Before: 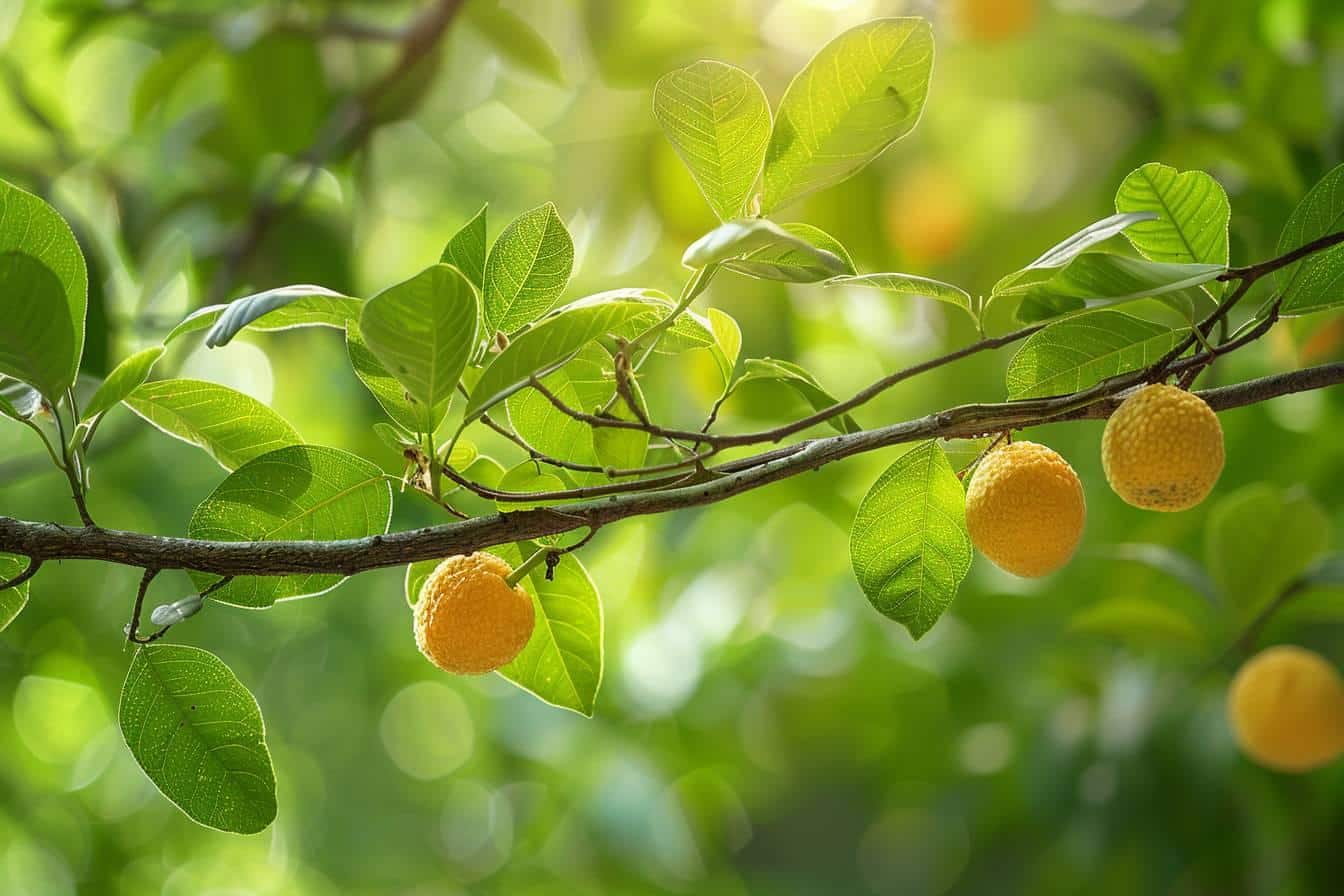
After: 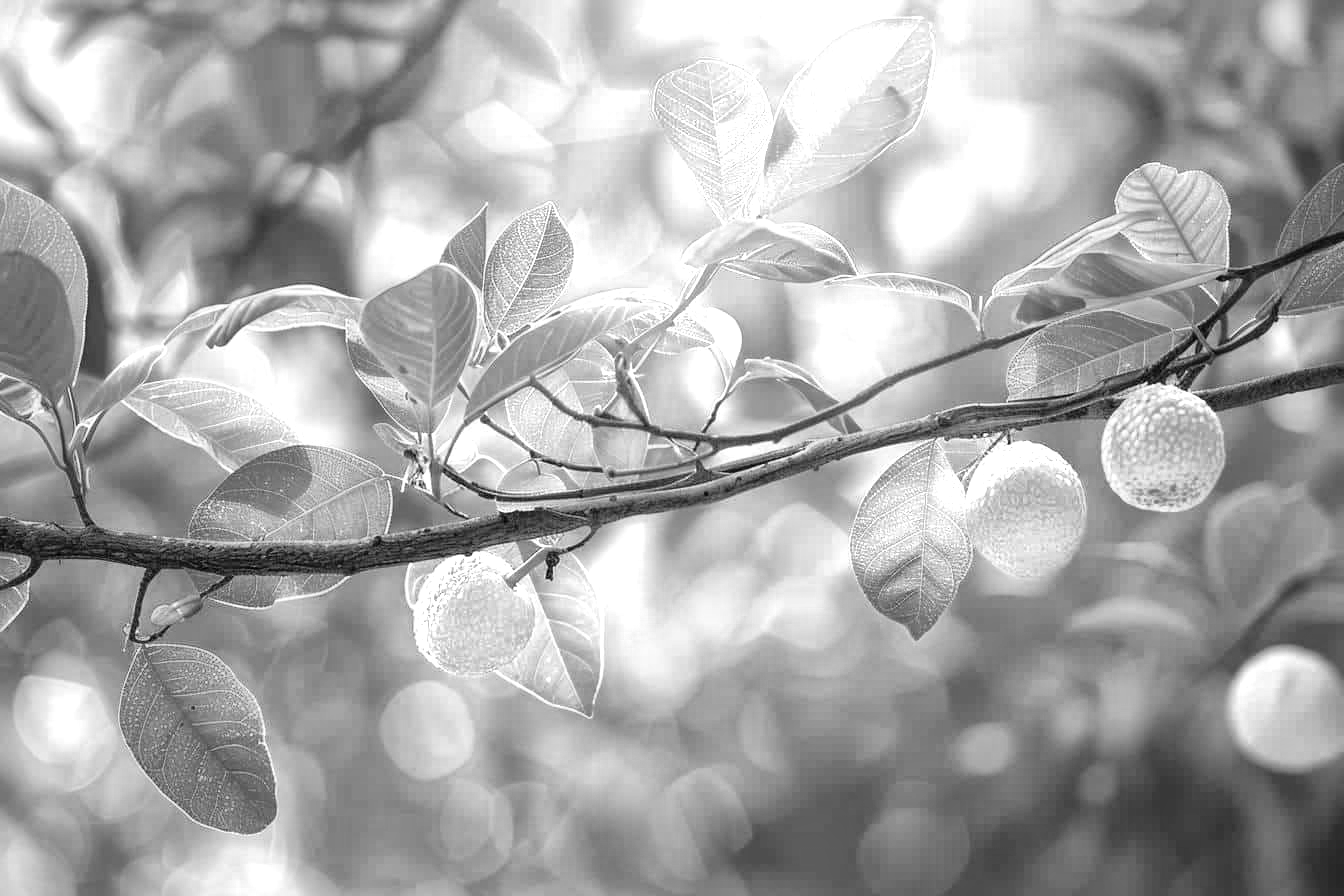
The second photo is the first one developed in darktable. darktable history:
global tonemap: drago (1, 100), detail 1
monochrome: on, module defaults
color balance rgb: perceptual saturation grading › global saturation 30%, global vibrance 10%
color zones: curves: ch0 [(0.018, 0.548) (0.197, 0.654) (0.425, 0.447) (0.605, 0.658) (0.732, 0.579)]; ch1 [(0.105, 0.531) (0.224, 0.531) (0.386, 0.39) (0.618, 0.456) (0.732, 0.456) (0.956, 0.421)]; ch2 [(0.039, 0.583) (0.215, 0.465) (0.399, 0.544) (0.465, 0.548) (0.614, 0.447) (0.724, 0.43) (0.882, 0.623) (0.956, 0.632)]
